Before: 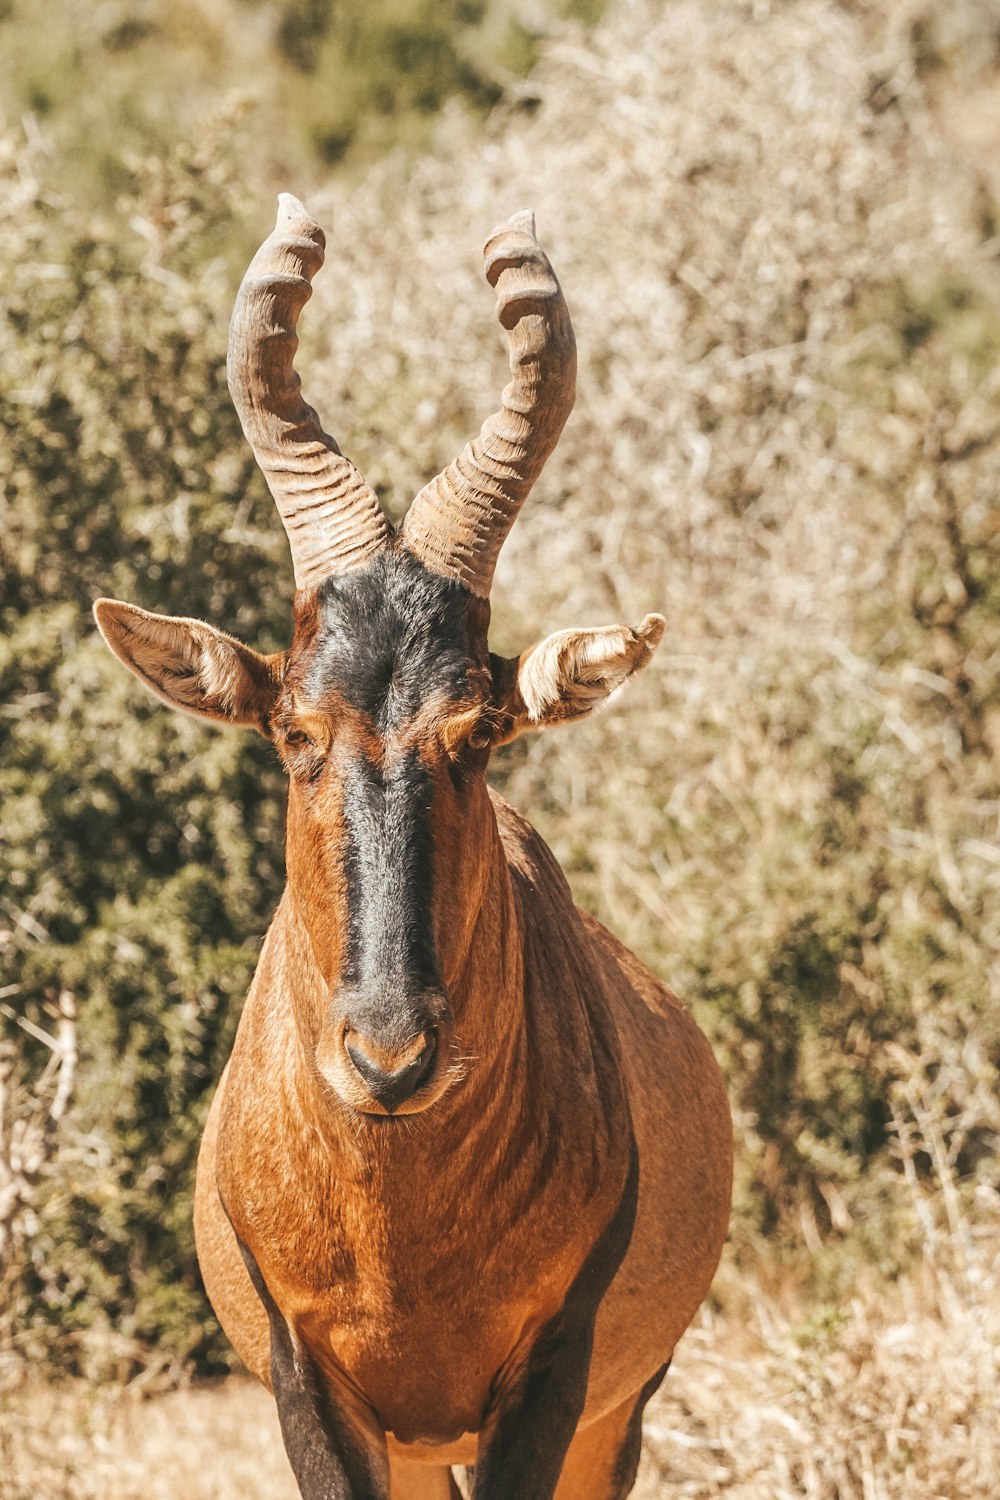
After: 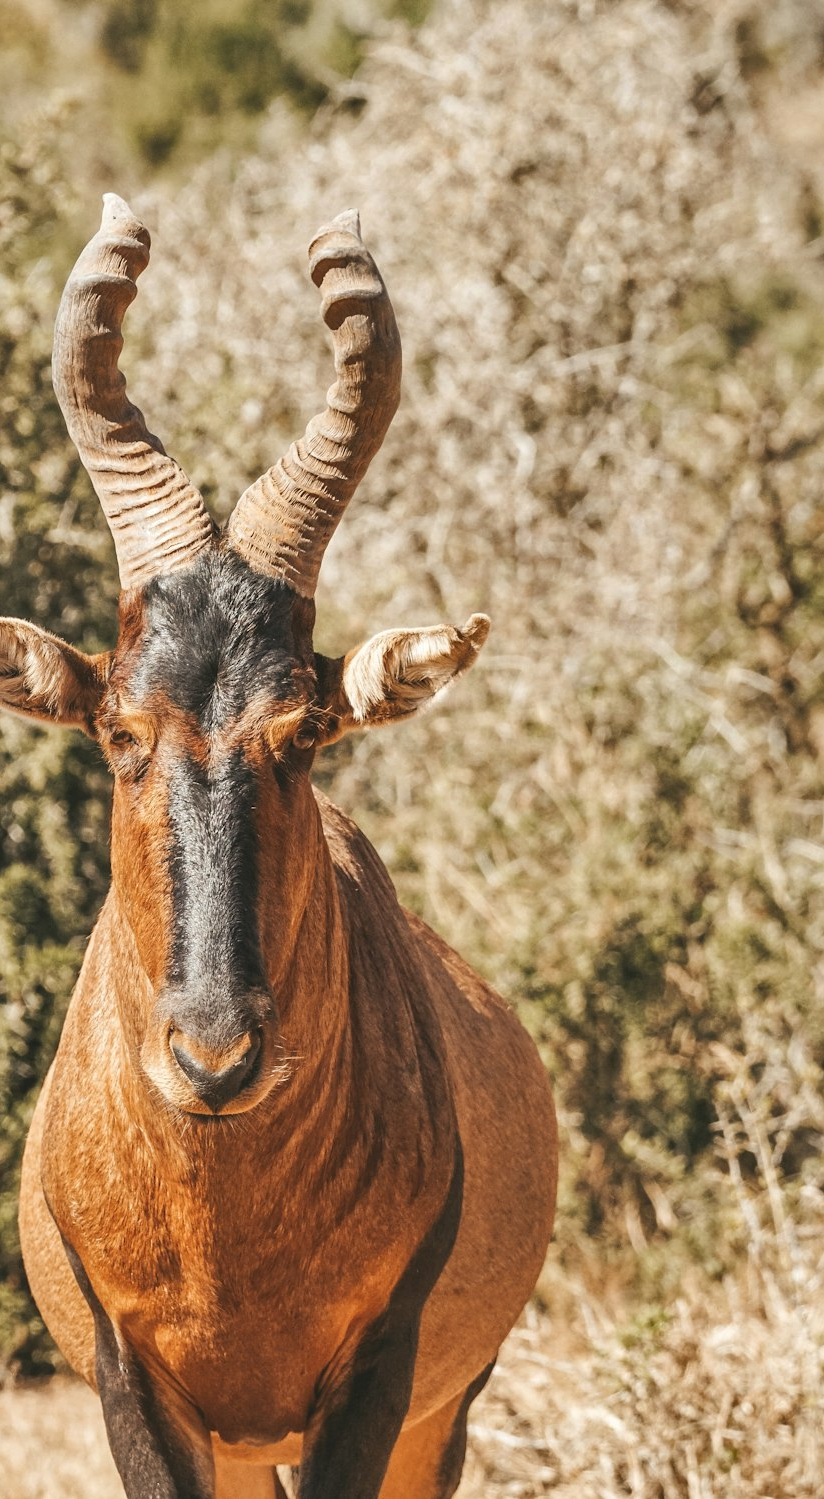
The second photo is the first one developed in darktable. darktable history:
crop: left 17.582%, bottom 0.031%
shadows and highlights: low approximation 0.01, soften with gaussian
